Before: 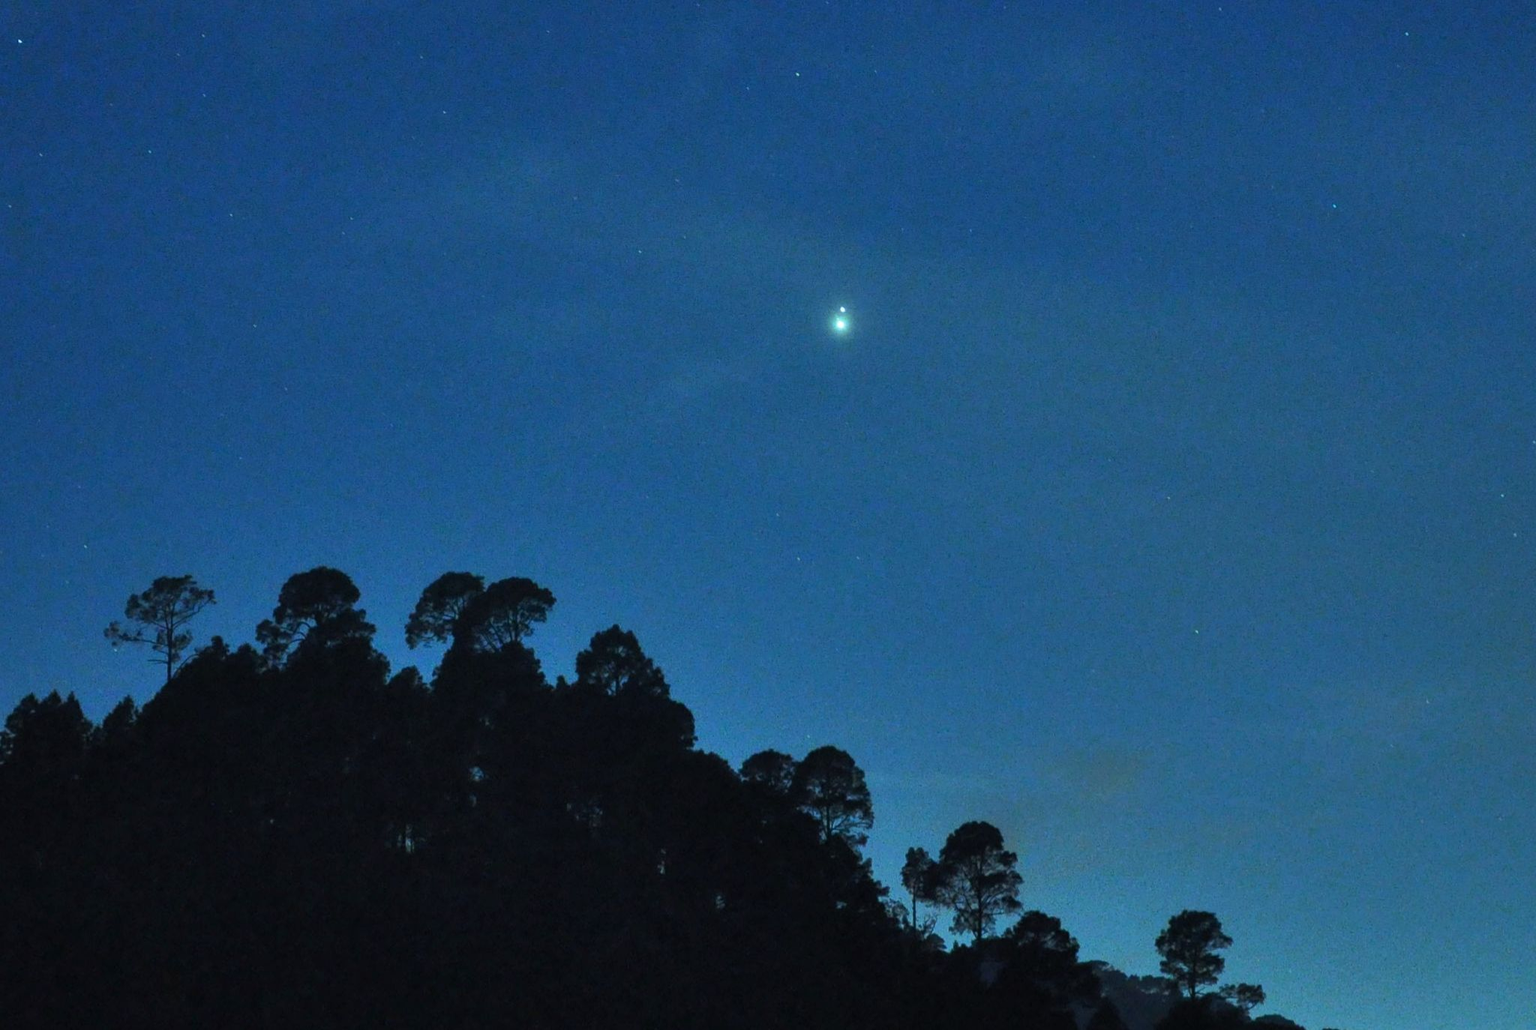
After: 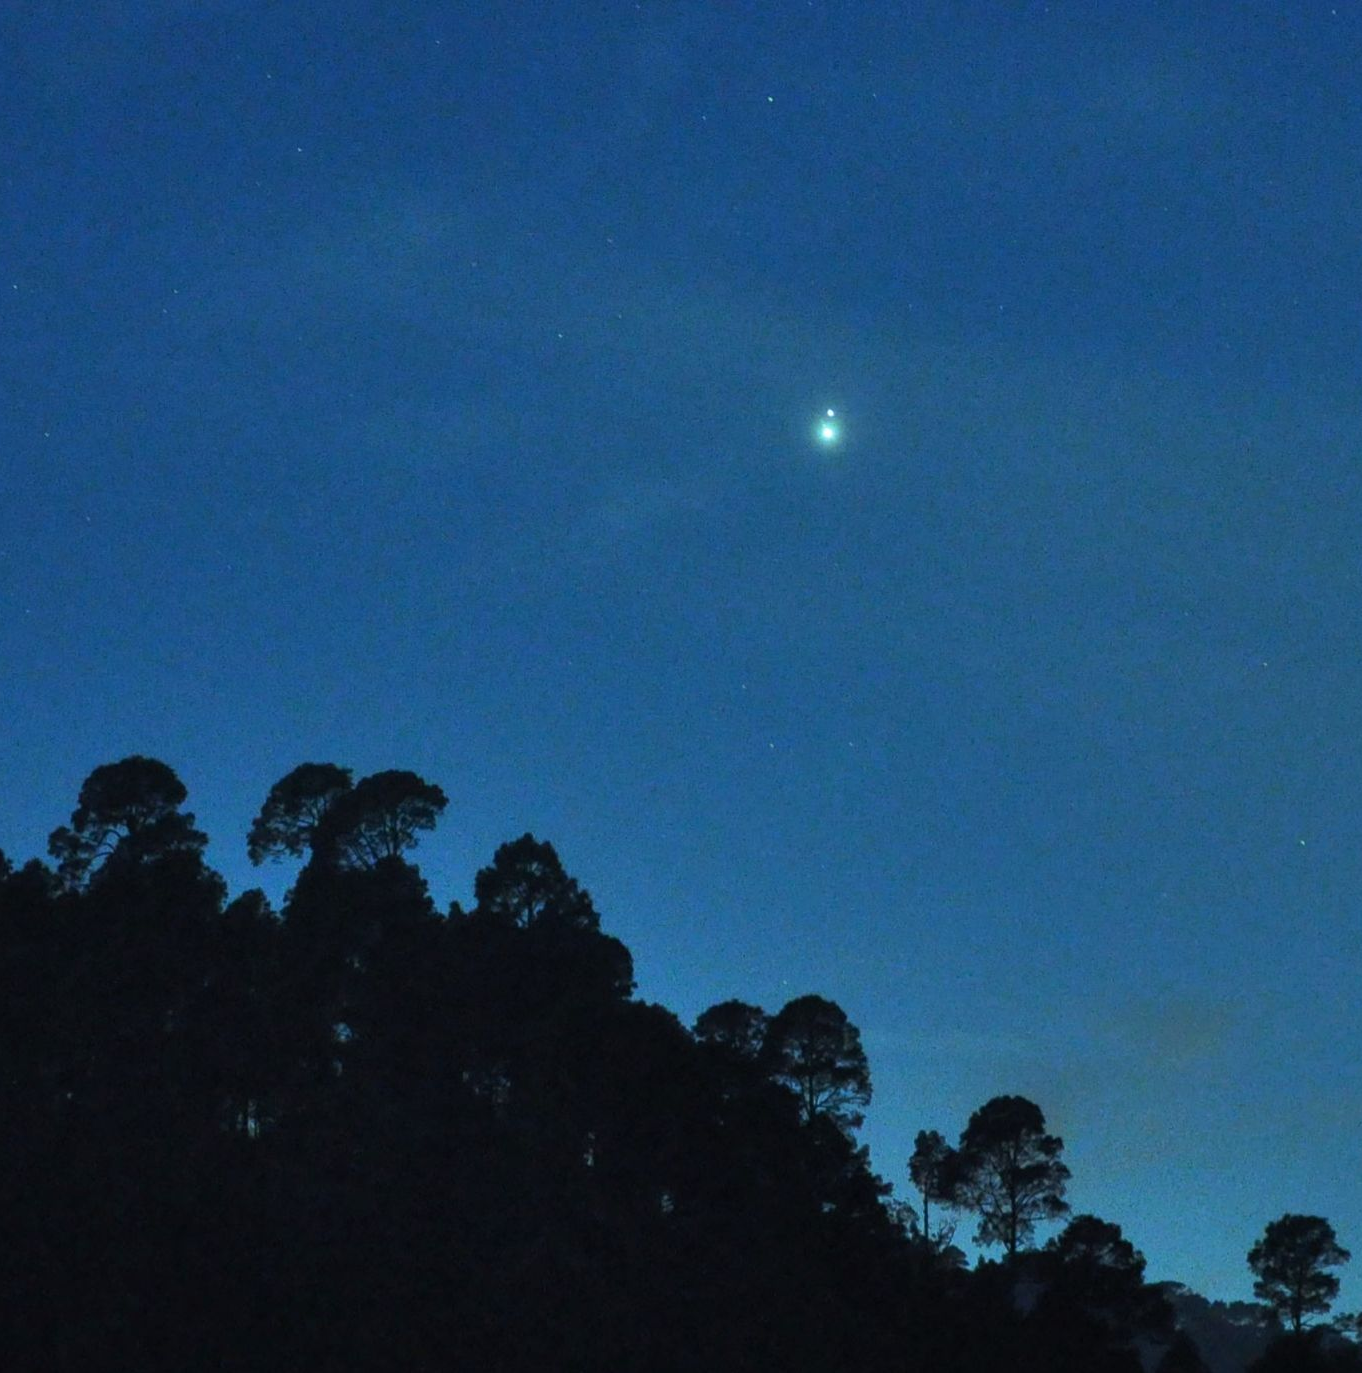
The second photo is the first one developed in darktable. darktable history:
crop and rotate: left 14.318%, right 19.142%
